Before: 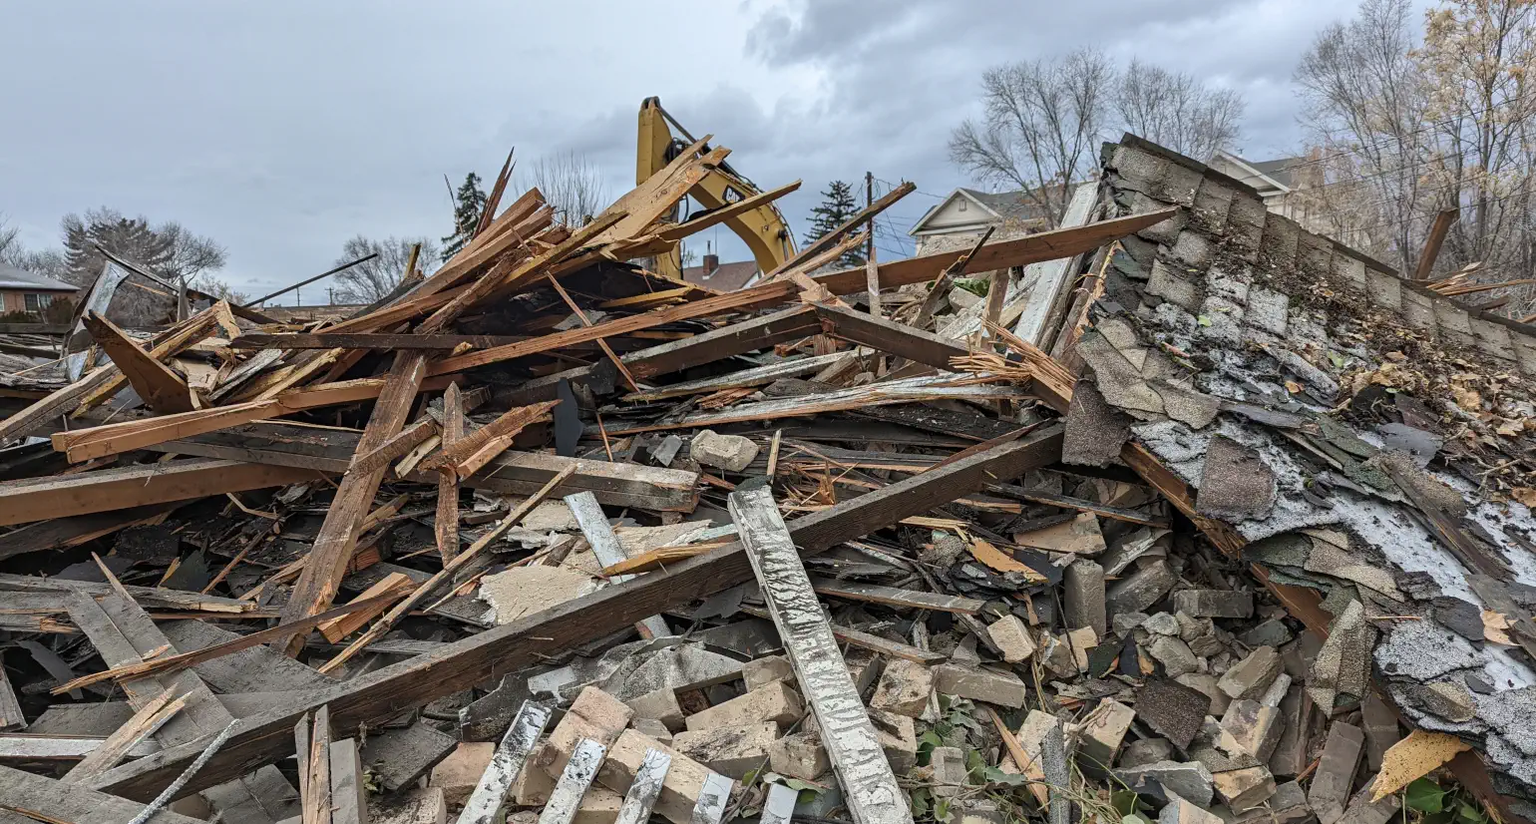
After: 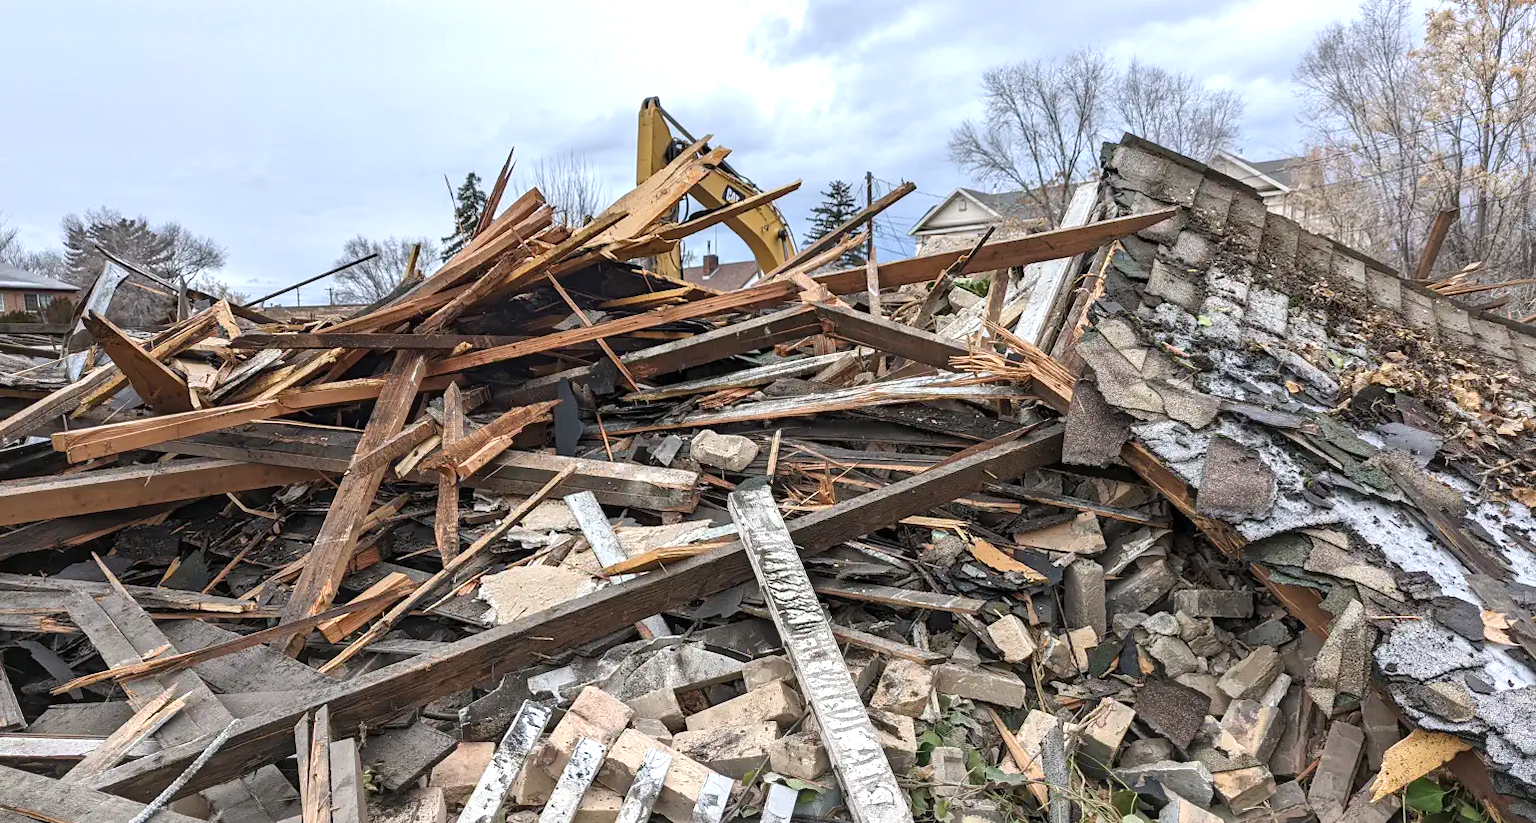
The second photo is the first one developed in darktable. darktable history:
exposure: exposure 0.574 EV, compensate highlight preservation false
white balance: red 1.009, blue 1.027
